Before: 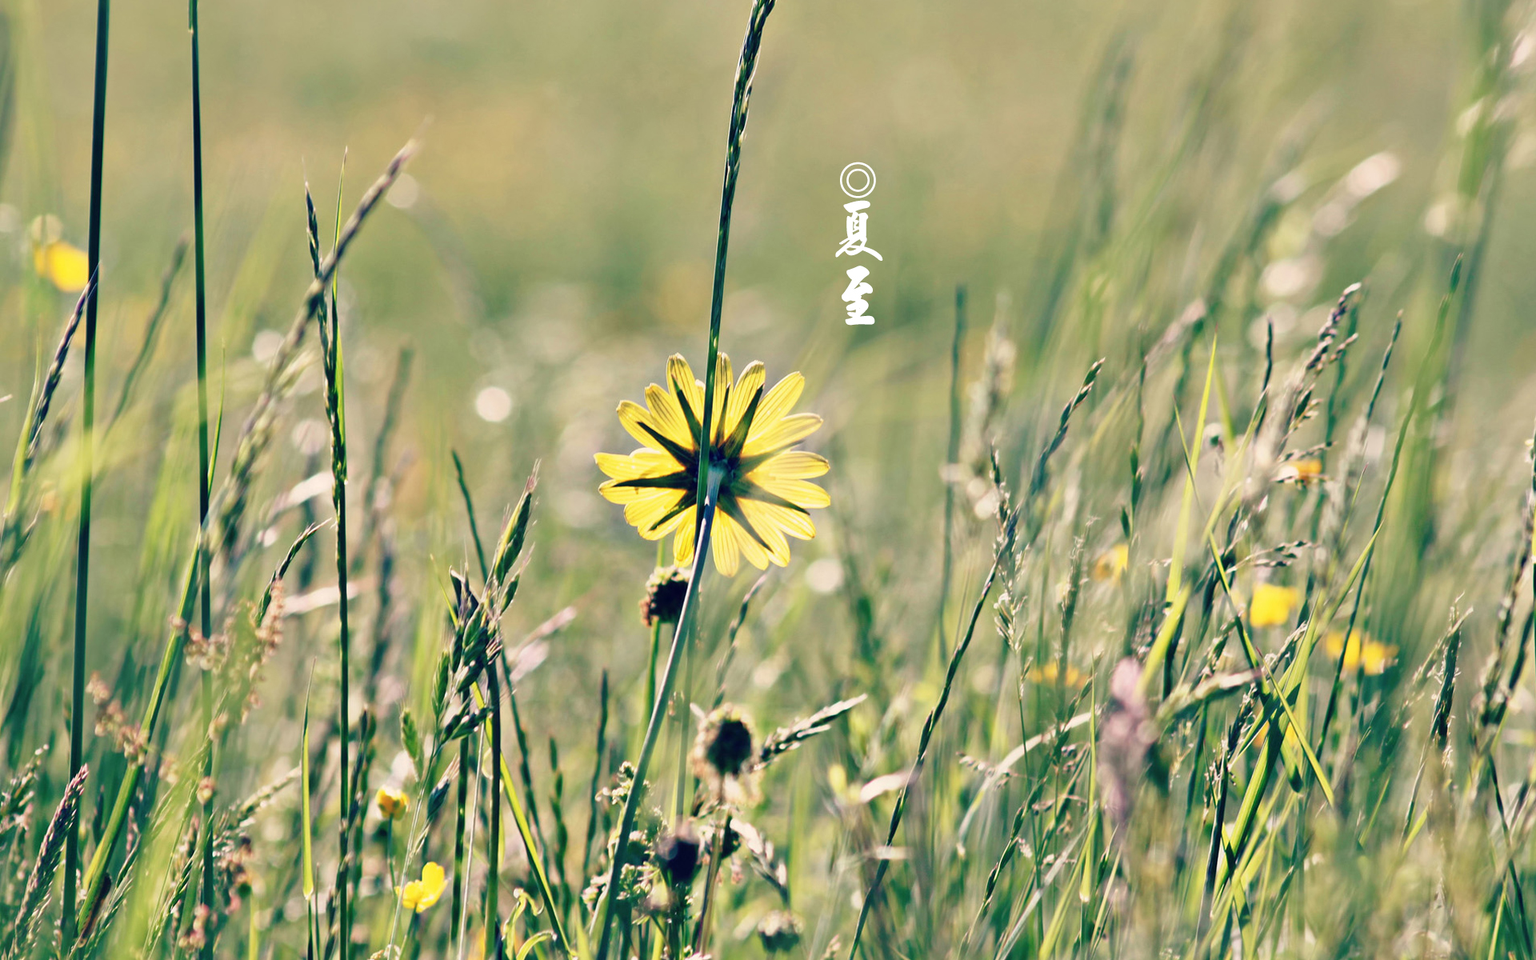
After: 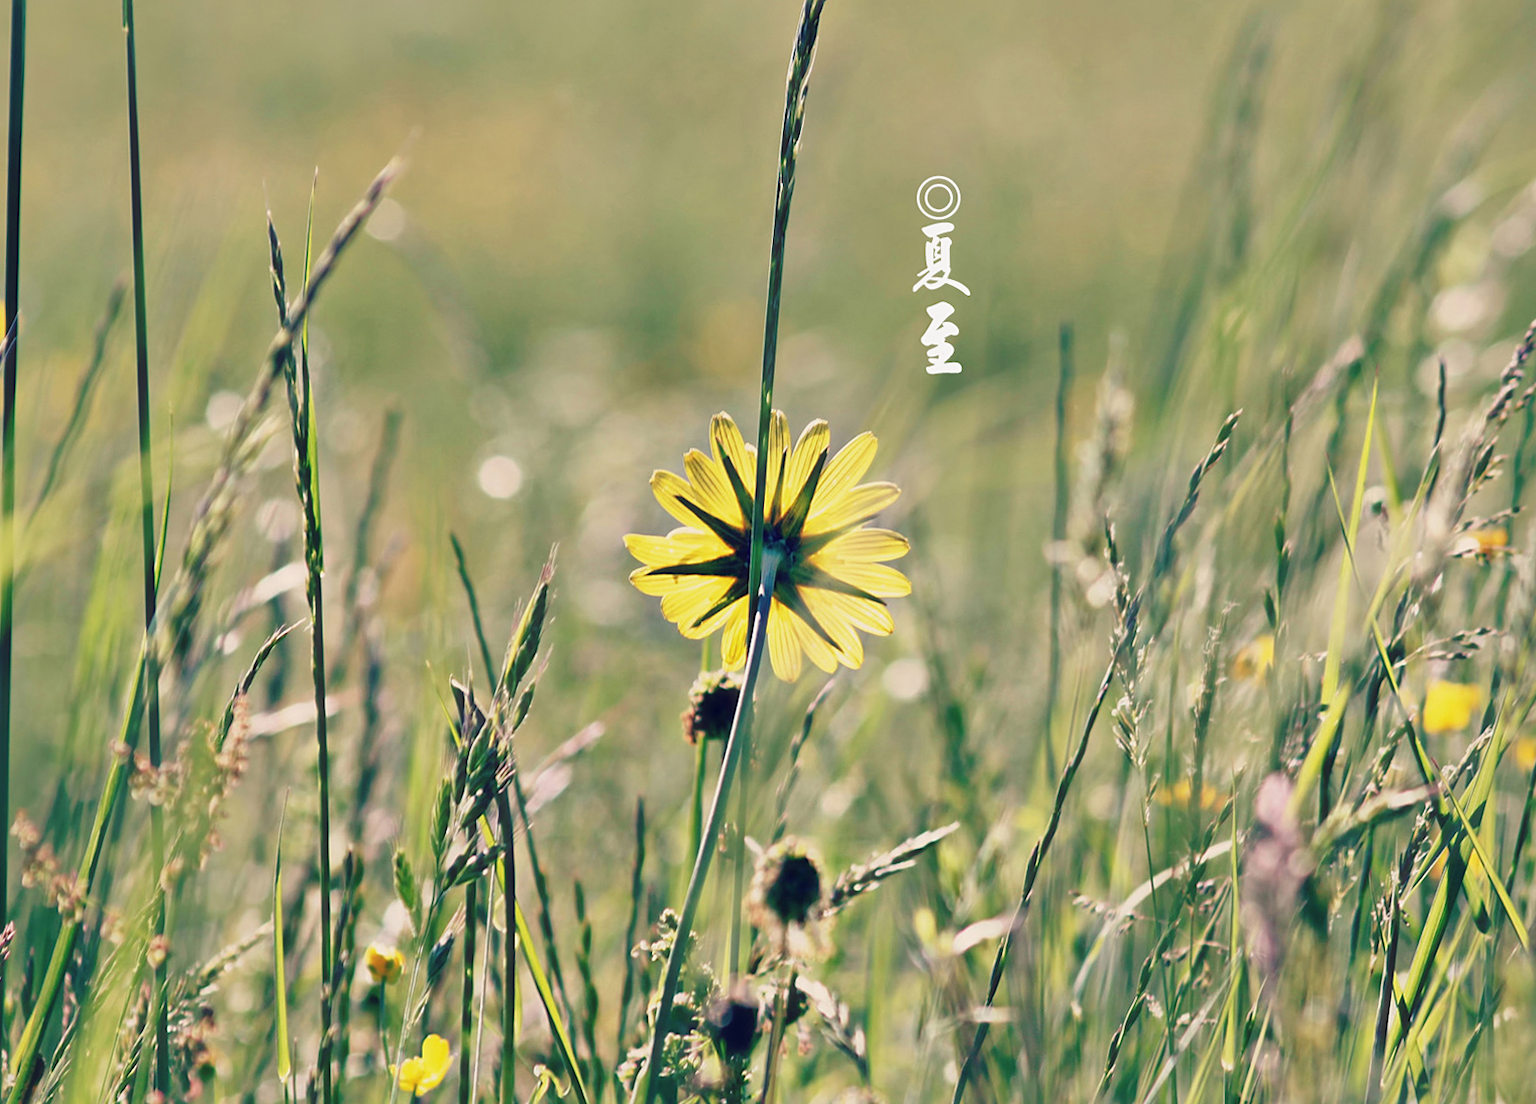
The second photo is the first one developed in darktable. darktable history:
sharpen: amount 0.203
crop and rotate: angle 0.891°, left 4.165%, top 0.504%, right 11.501%, bottom 2.416%
haze removal: strength -0.064, compatibility mode true, adaptive false
shadows and highlights: shadows 25.77, white point adjustment -2.88, highlights -30.12
